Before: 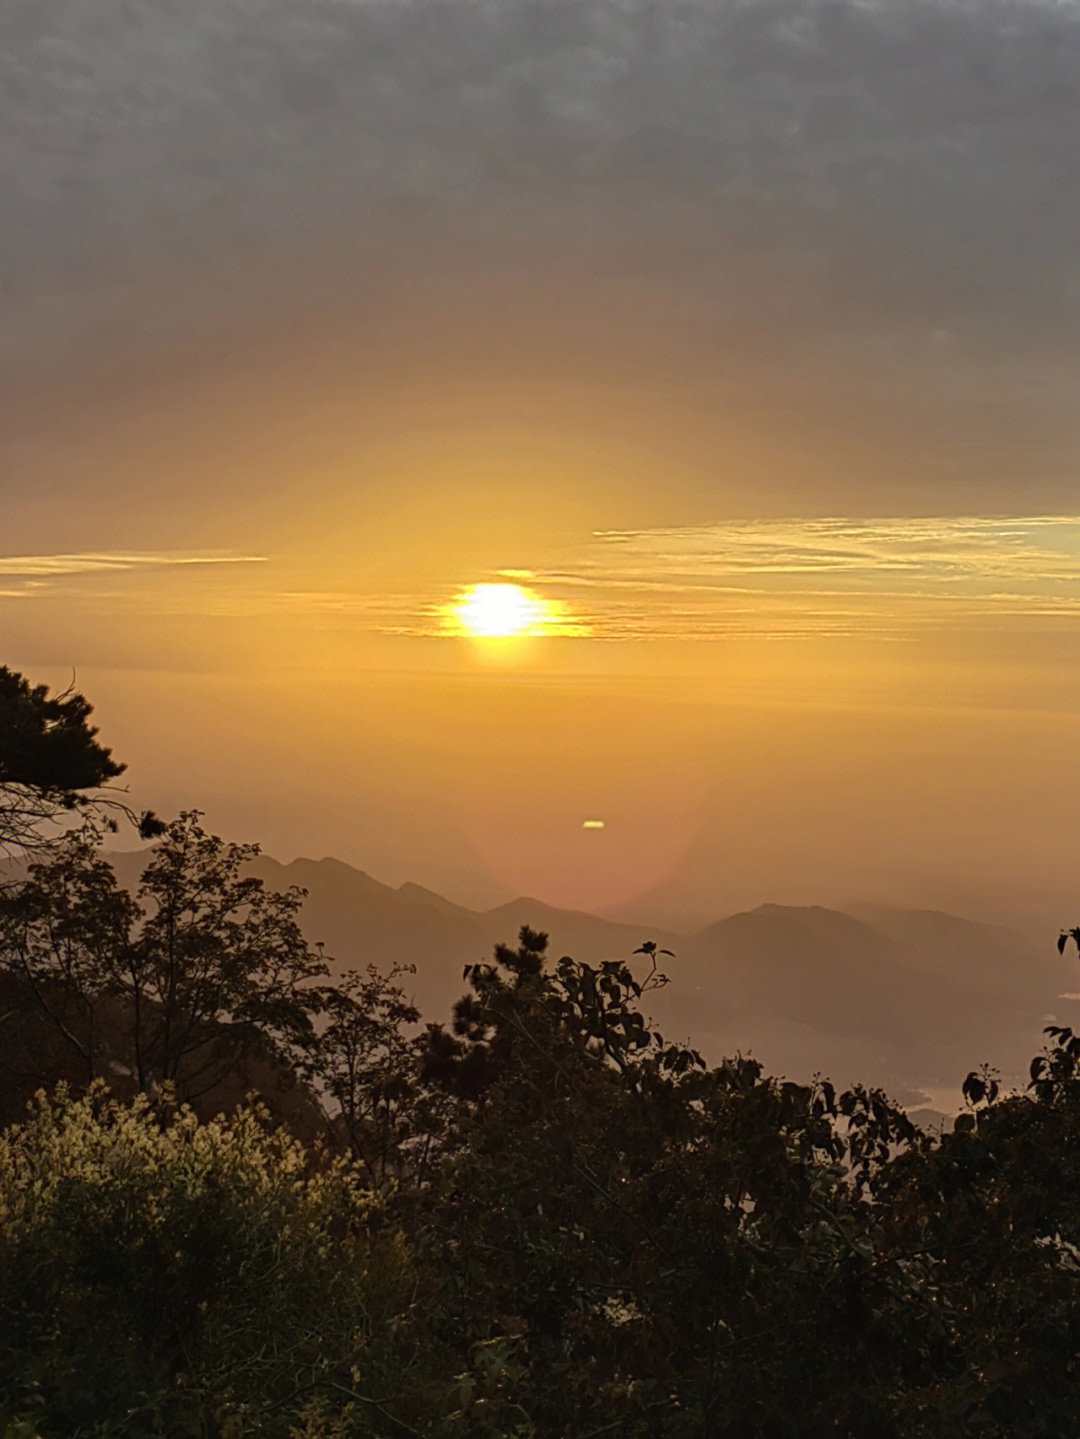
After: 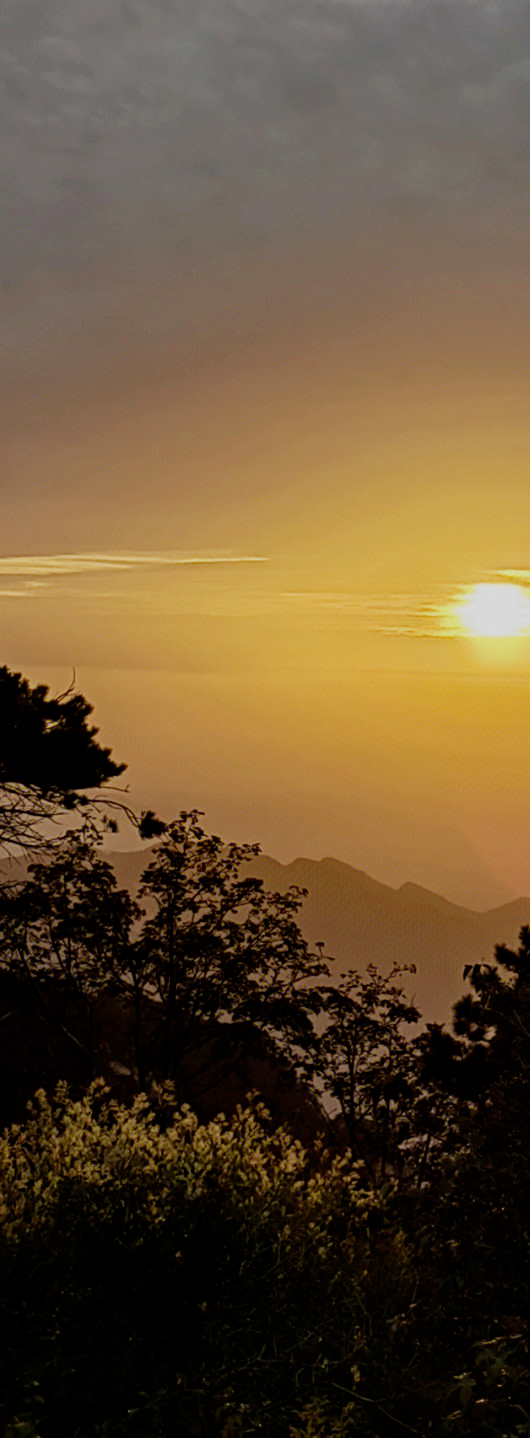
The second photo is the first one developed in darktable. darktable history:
crop and rotate: left 0%, top 0%, right 50.845%
filmic rgb: middle gray luminance 29%, black relative exposure -10.3 EV, white relative exposure 5.5 EV, threshold 6 EV, target black luminance 0%, hardness 3.95, latitude 2.04%, contrast 1.132, highlights saturation mix 5%, shadows ↔ highlights balance 15.11%, preserve chrominance no, color science v3 (2019), use custom middle-gray values true, iterations of high-quality reconstruction 0, enable highlight reconstruction true
exposure: exposure 0.636 EV, compensate highlight preservation false
